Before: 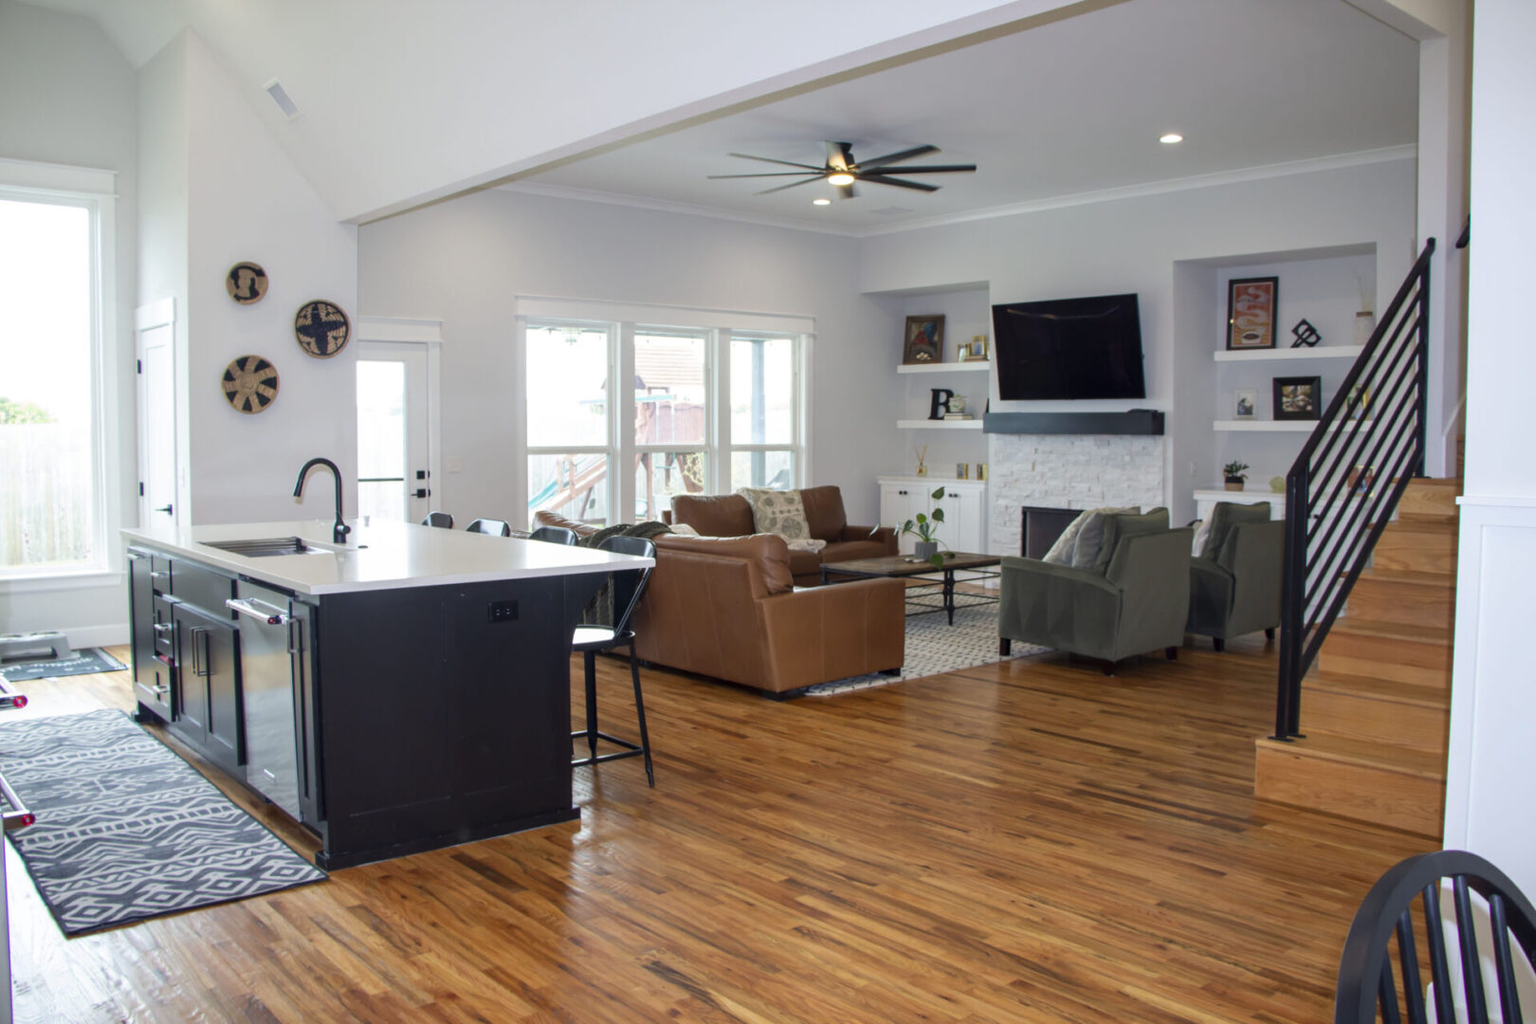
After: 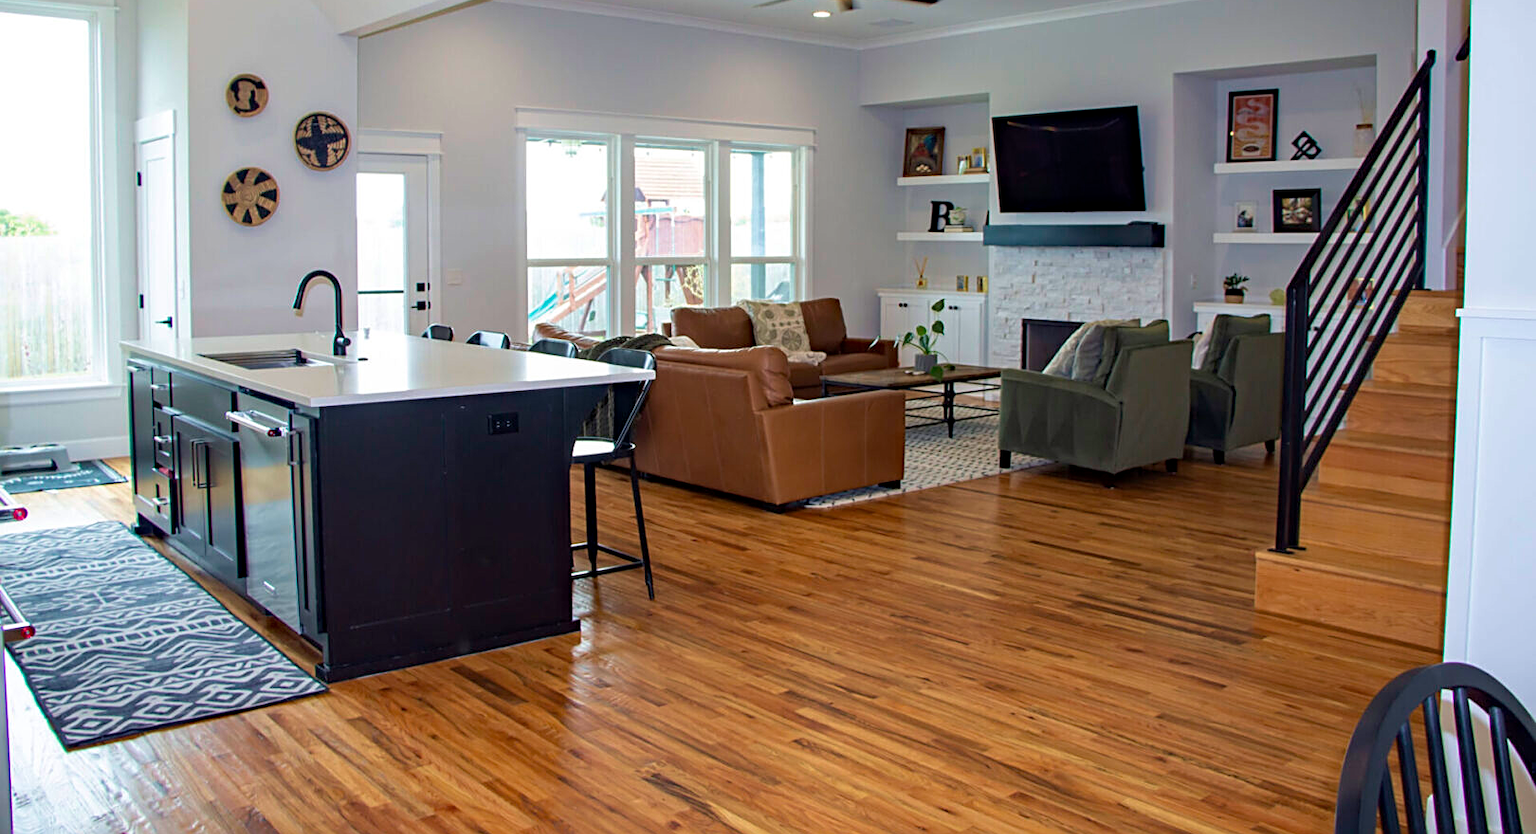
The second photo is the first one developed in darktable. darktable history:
haze removal: strength 0.301, distance 0.254, compatibility mode true, adaptive false
crop and rotate: top 18.467%
velvia: on, module defaults
sharpen: on, module defaults
